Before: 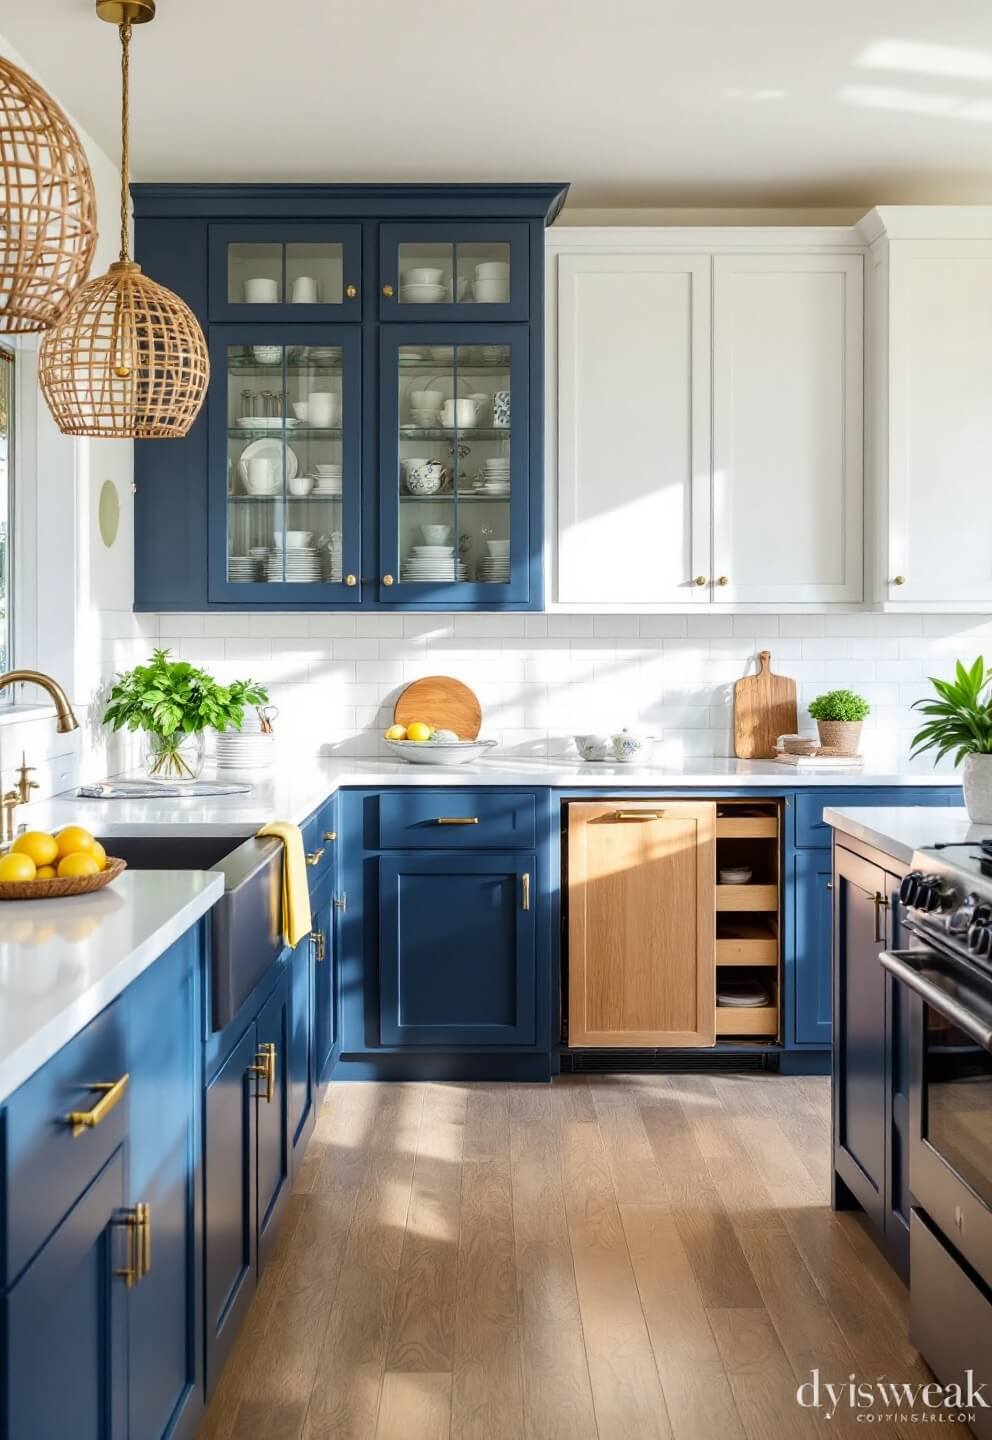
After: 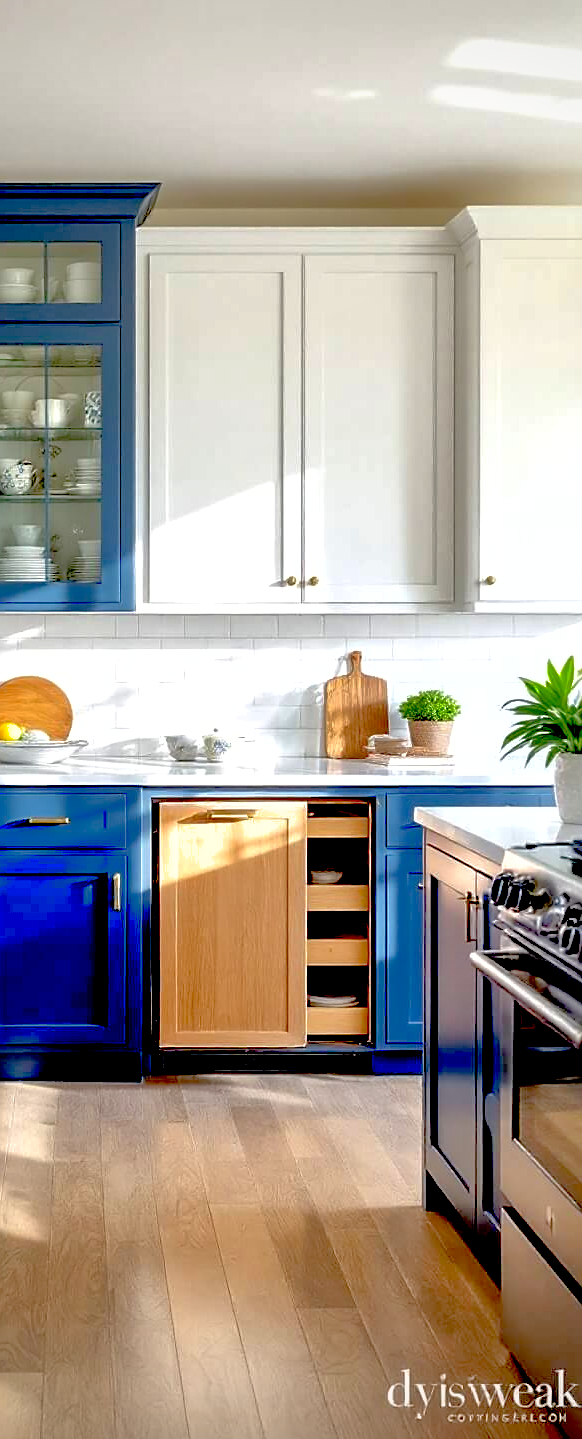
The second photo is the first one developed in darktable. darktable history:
tone equalizer: -7 EV 0.144 EV, -6 EV 0.61 EV, -5 EV 1.14 EV, -4 EV 1.36 EV, -3 EV 1.13 EV, -2 EV 0.6 EV, -1 EV 0.16 EV
exposure: black level correction 0.031, exposure 0.328 EV, compensate exposure bias true, compensate highlight preservation false
crop: left 41.238%
sharpen: radius 1.838, amount 0.404, threshold 1.304
vignetting: fall-off radius 81.82%
shadows and highlights: on, module defaults
